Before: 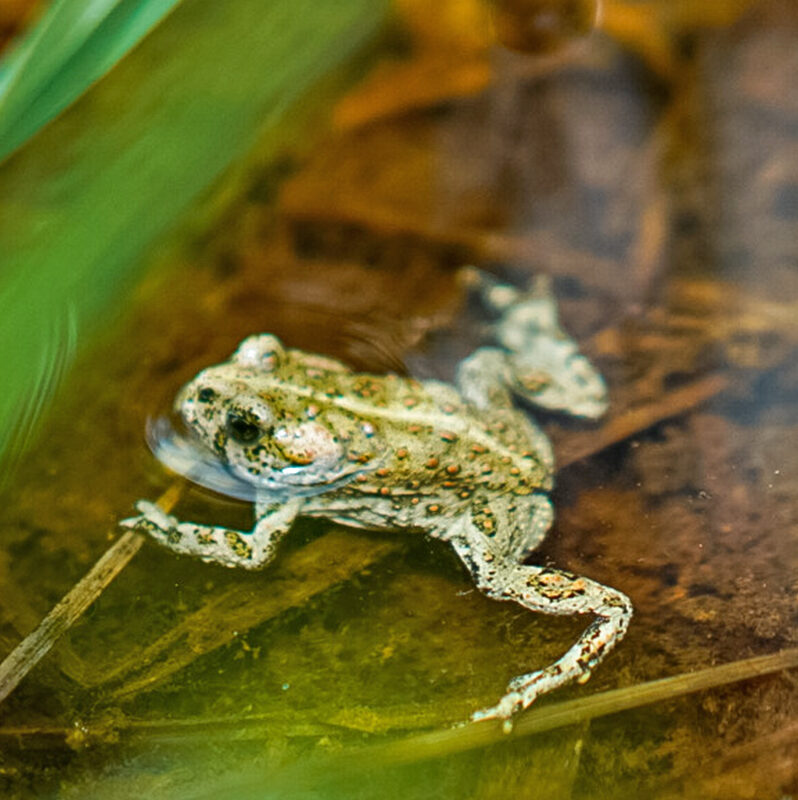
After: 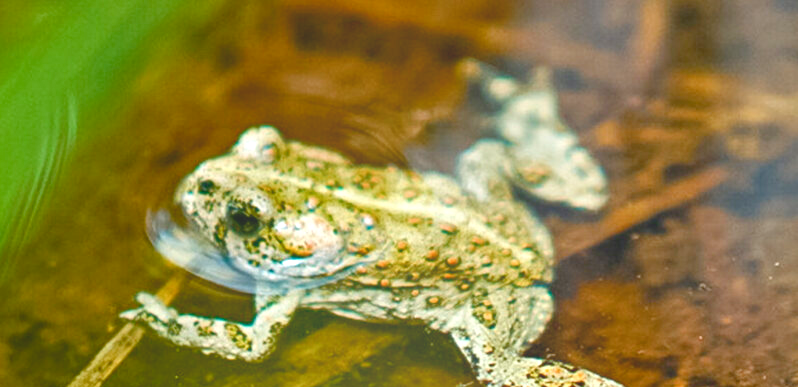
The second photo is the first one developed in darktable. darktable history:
exposure: exposure 0.3 EV, compensate highlight preservation false
crop and rotate: top 26.056%, bottom 25.543%
color balance rgb: perceptual saturation grading › global saturation 20%, perceptual saturation grading › highlights -25%, perceptual saturation grading › shadows 25%
bloom: size 38%, threshold 95%, strength 30%
tone equalizer: on, module defaults
